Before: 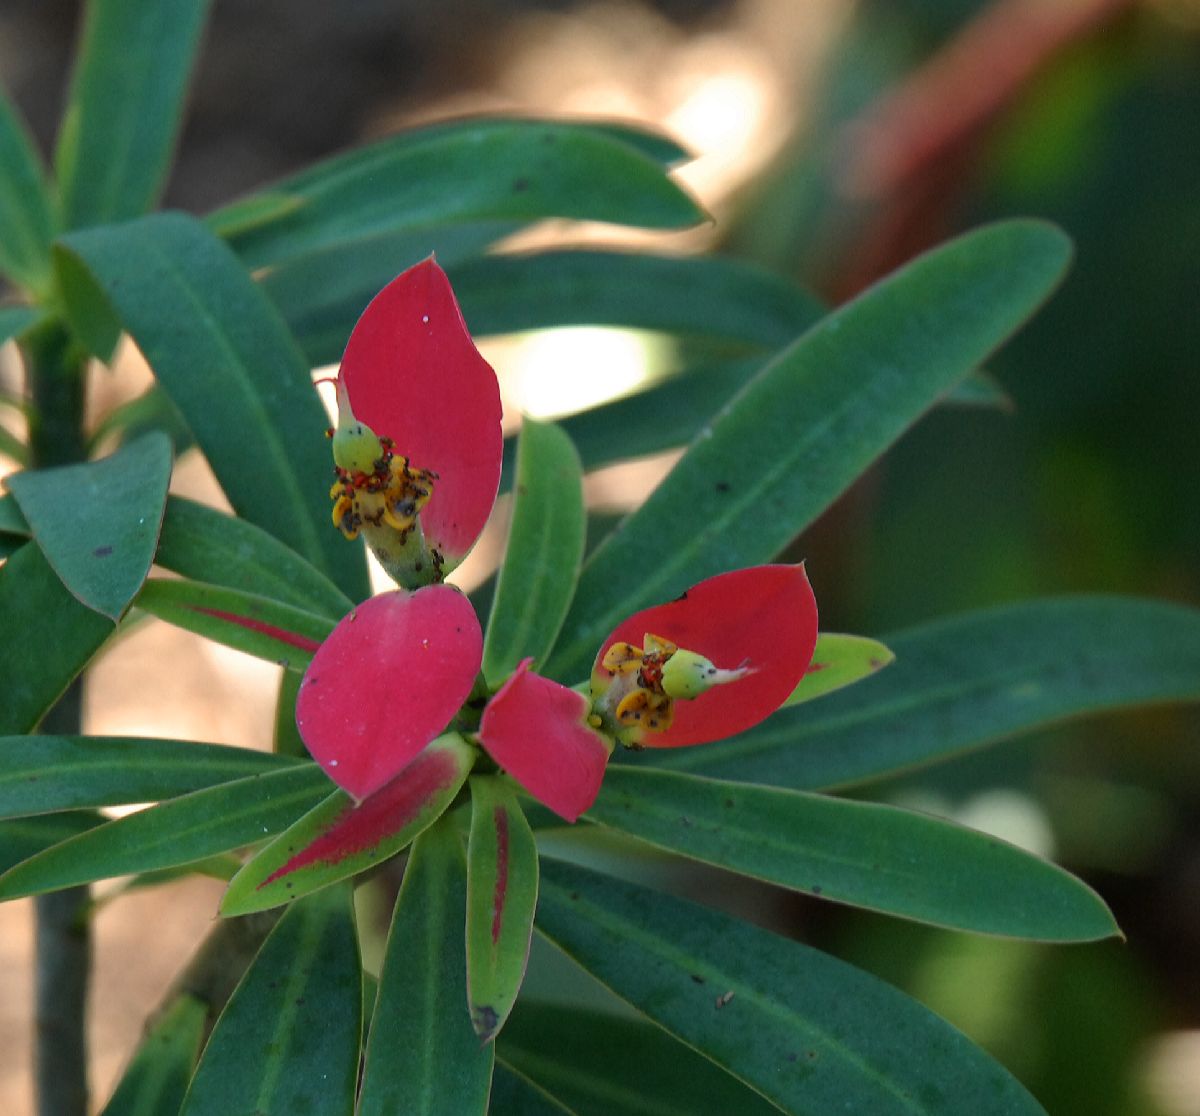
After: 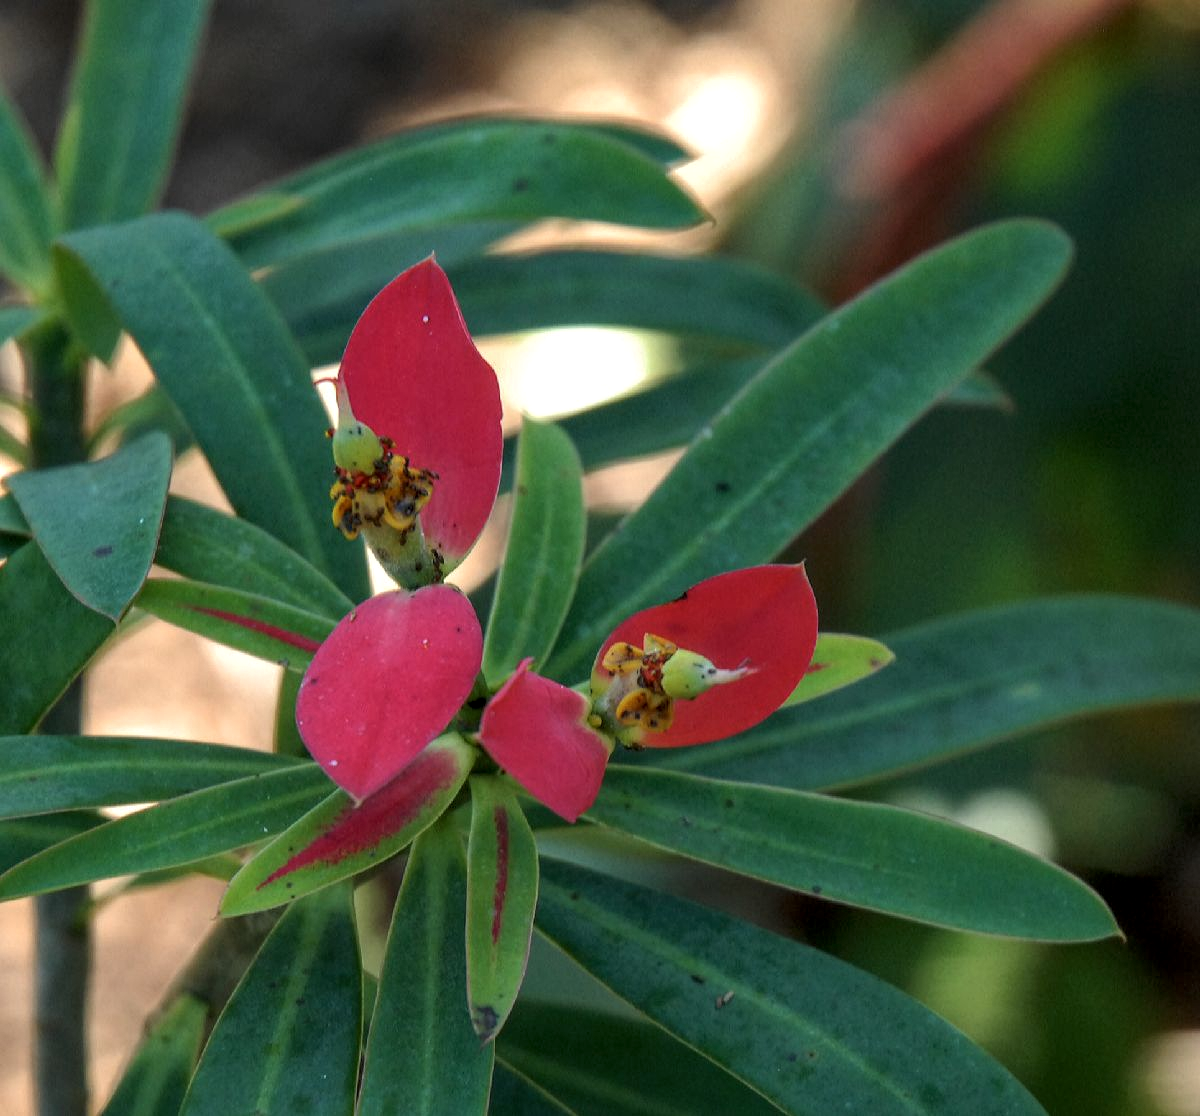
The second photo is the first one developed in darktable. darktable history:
local contrast: highlights 92%, shadows 84%, detail 160%, midtone range 0.2
